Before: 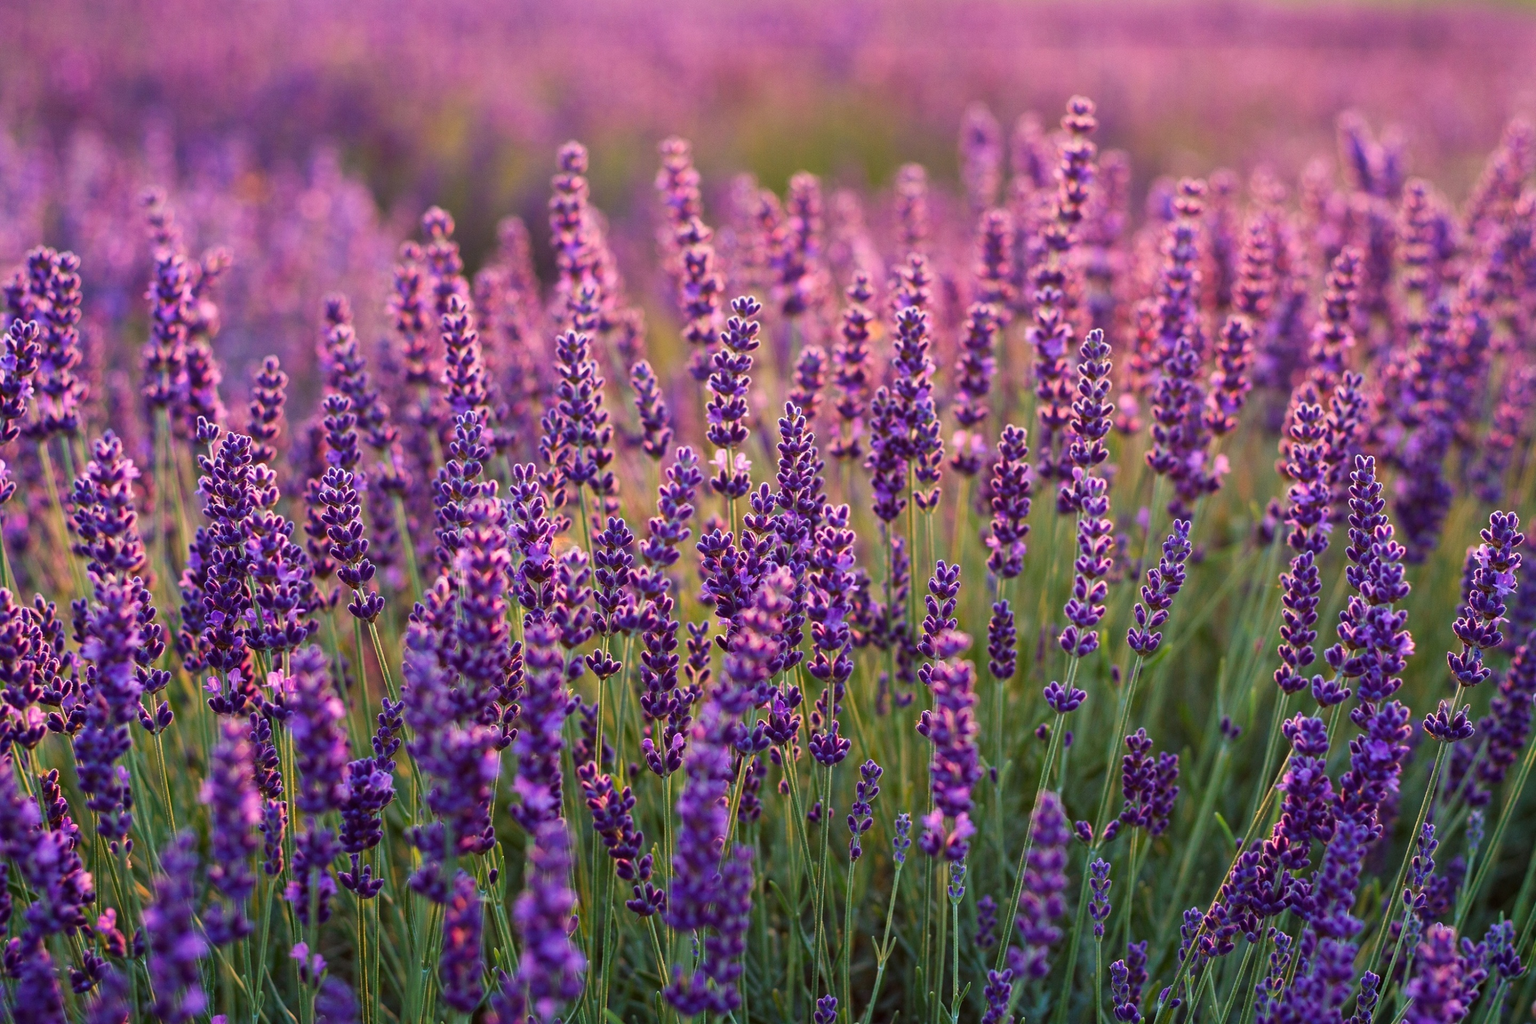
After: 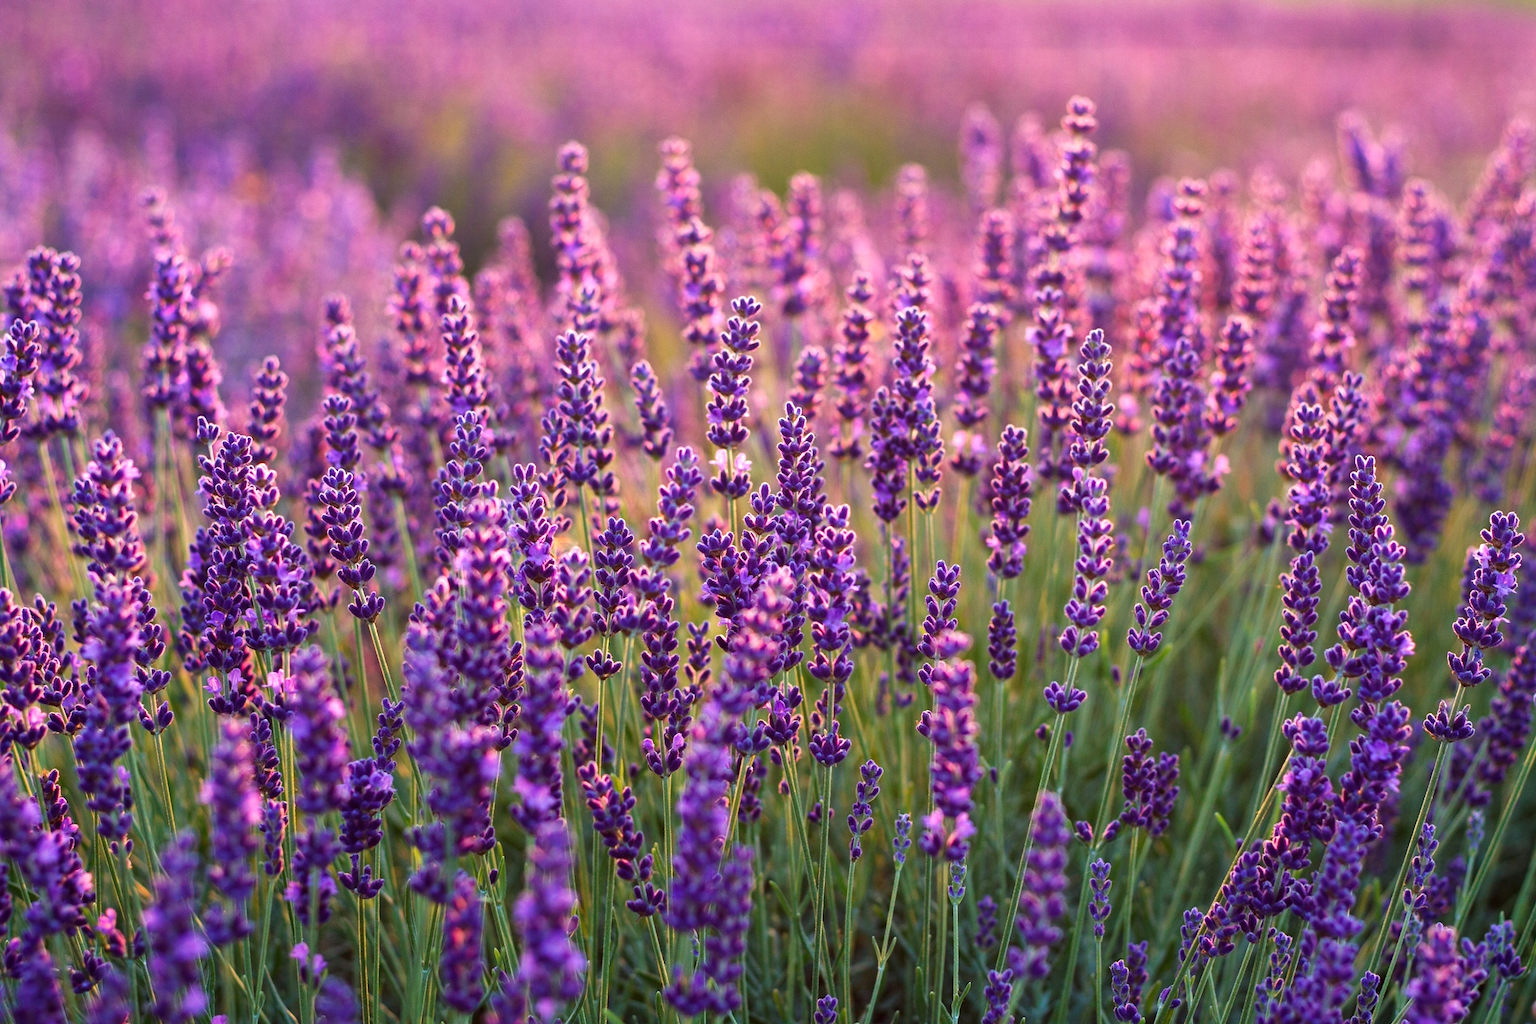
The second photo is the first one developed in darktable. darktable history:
tone equalizer: -8 EV -0.453 EV, -7 EV -0.383 EV, -6 EV -0.313 EV, -5 EV -0.193 EV, -3 EV 0.252 EV, -2 EV 0.32 EV, -1 EV 0.367 EV, +0 EV 0.396 EV, smoothing diameter 24.82%, edges refinement/feathering 5.87, preserve details guided filter
